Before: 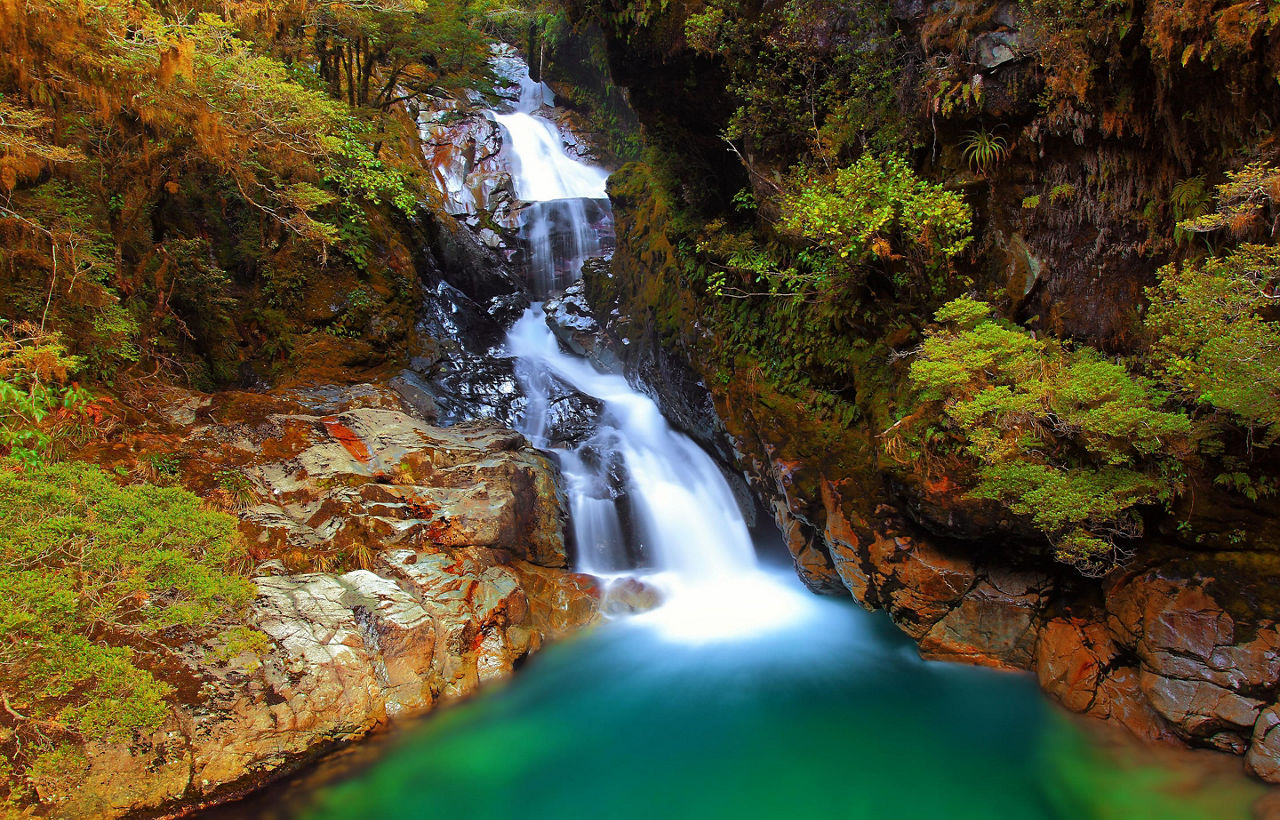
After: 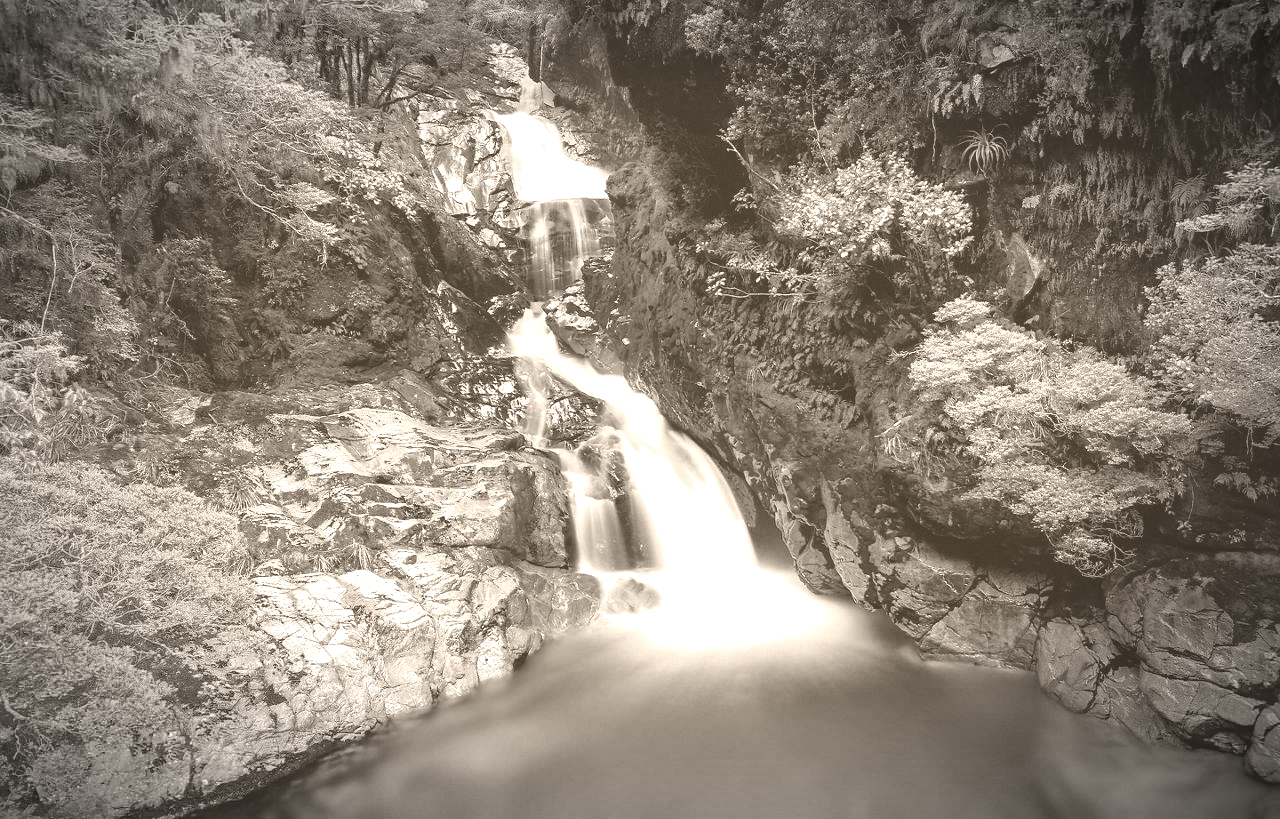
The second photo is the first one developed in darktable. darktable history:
color balance rgb: perceptual saturation grading › global saturation 35%, perceptual saturation grading › highlights -30%, perceptual saturation grading › shadows 35%, perceptual brilliance grading › global brilliance 3%, perceptual brilliance grading › highlights -3%, perceptual brilliance grading › shadows 3%
crop: bottom 0.071%
vignetting: fall-off start 67.5%, fall-off radius 67.23%, brightness -0.813, automatic ratio true
colorize: hue 34.49°, saturation 35.33%, source mix 100%, version 1
exposure: exposure -0.048 EV, compensate highlight preservation false
local contrast: on, module defaults
haze removal: compatibility mode true, adaptive false
